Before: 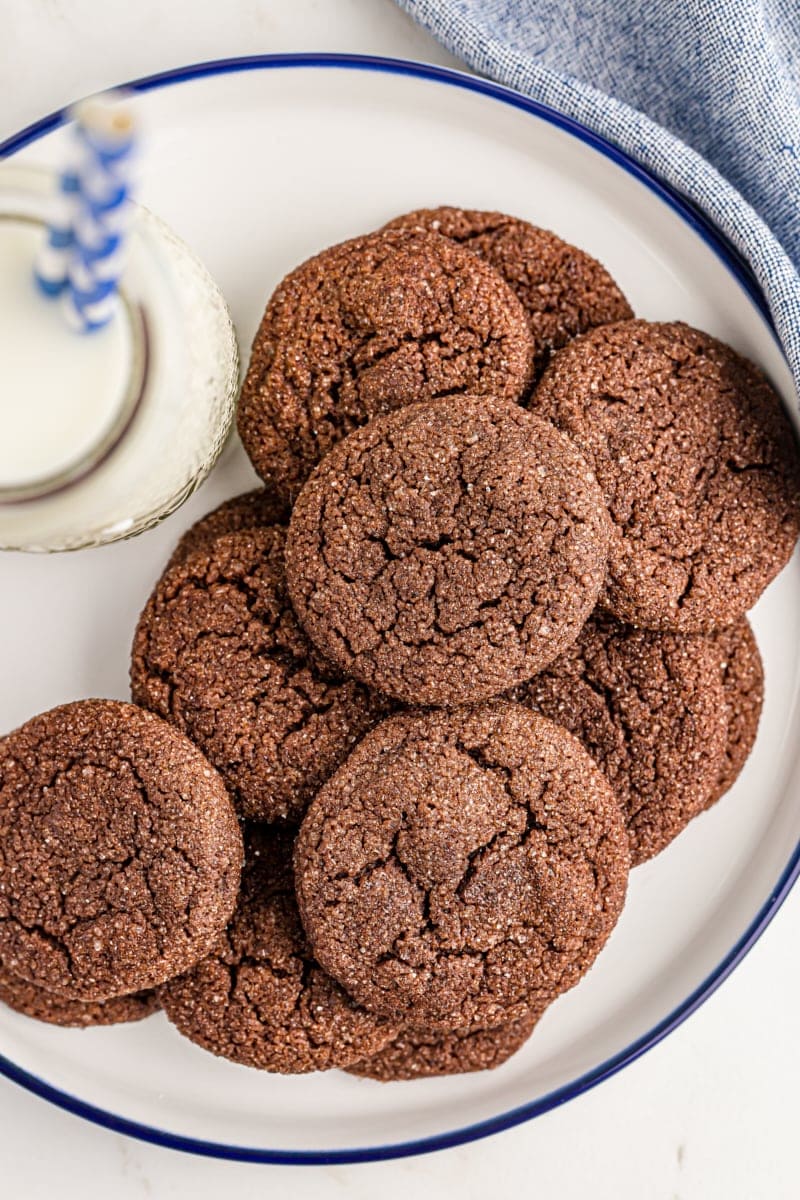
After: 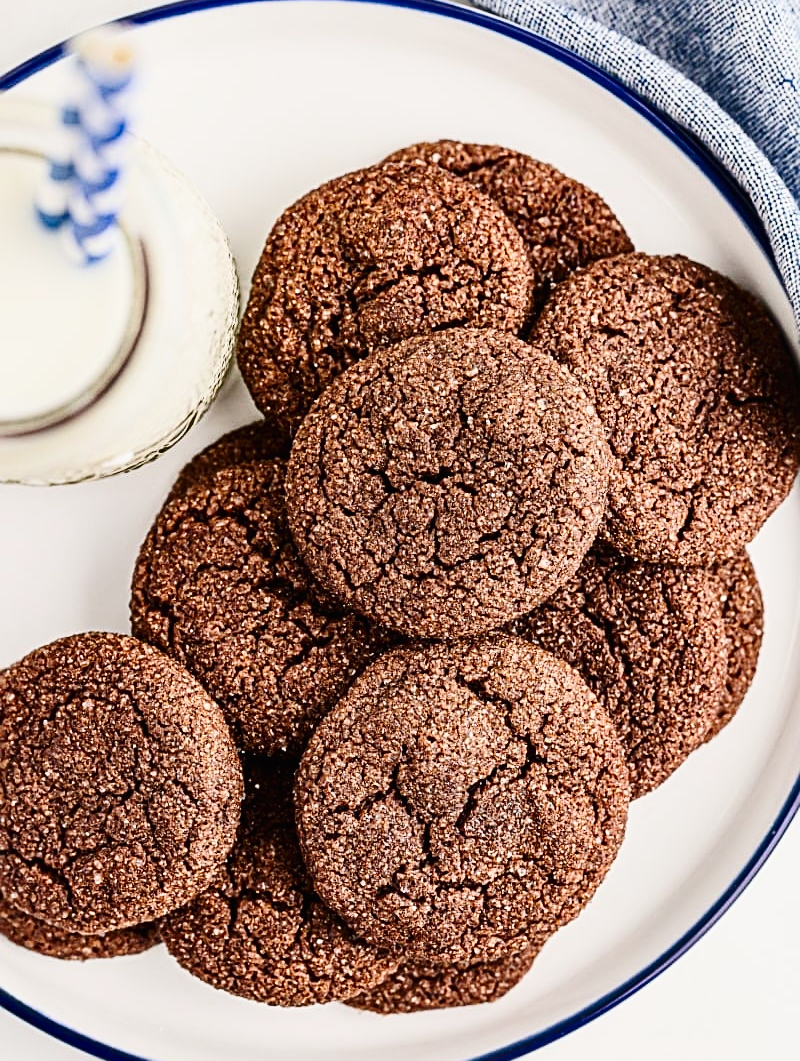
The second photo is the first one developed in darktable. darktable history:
crop and rotate: top 5.595%, bottom 5.912%
sharpen: on, module defaults
tone curve: curves: ch0 [(0, 0.008) (0.107, 0.091) (0.283, 0.287) (0.461, 0.498) (0.64, 0.679) (0.822, 0.841) (0.998, 0.978)]; ch1 [(0, 0) (0.316, 0.349) (0.466, 0.442) (0.502, 0.5) (0.527, 0.519) (0.561, 0.553) (0.608, 0.629) (0.669, 0.704) (0.859, 0.899) (1, 1)]; ch2 [(0, 0) (0.33, 0.301) (0.421, 0.443) (0.473, 0.498) (0.502, 0.504) (0.522, 0.525) (0.592, 0.61) (0.705, 0.7) (1, 1)], preserve colors none
contrast brightness saturation: contrast 0.27
